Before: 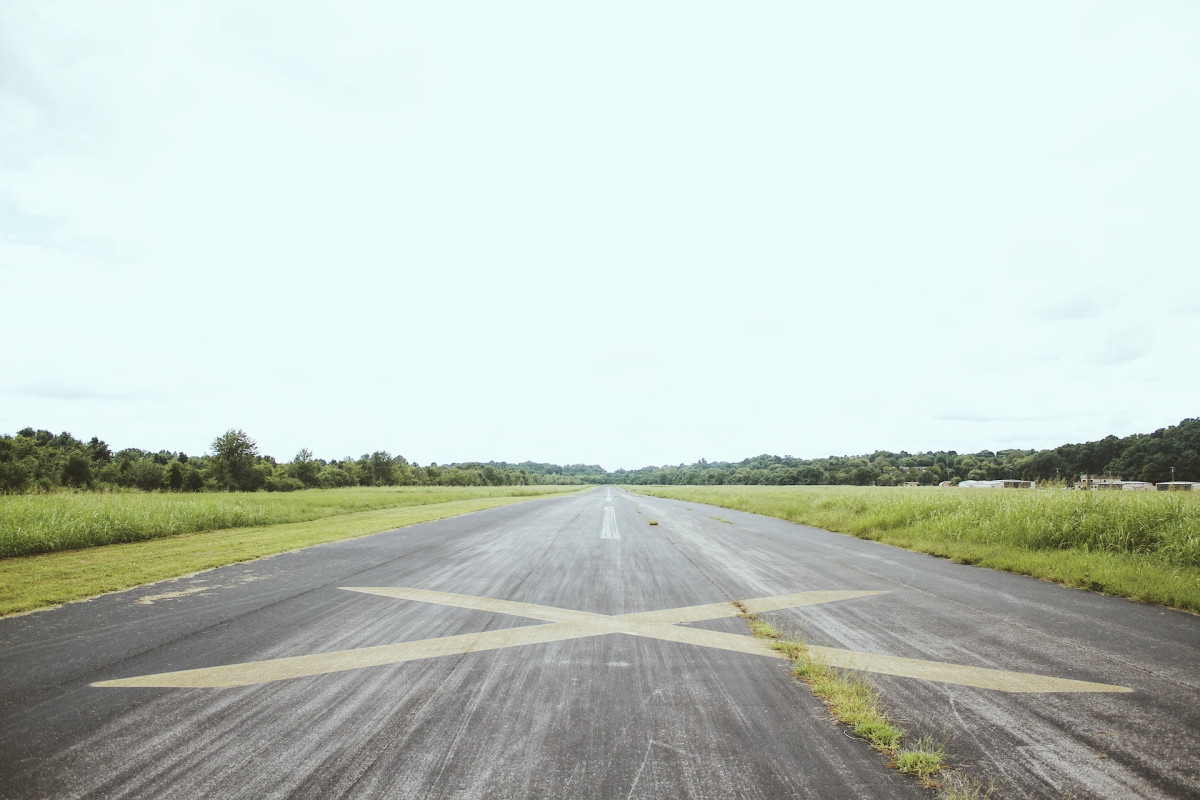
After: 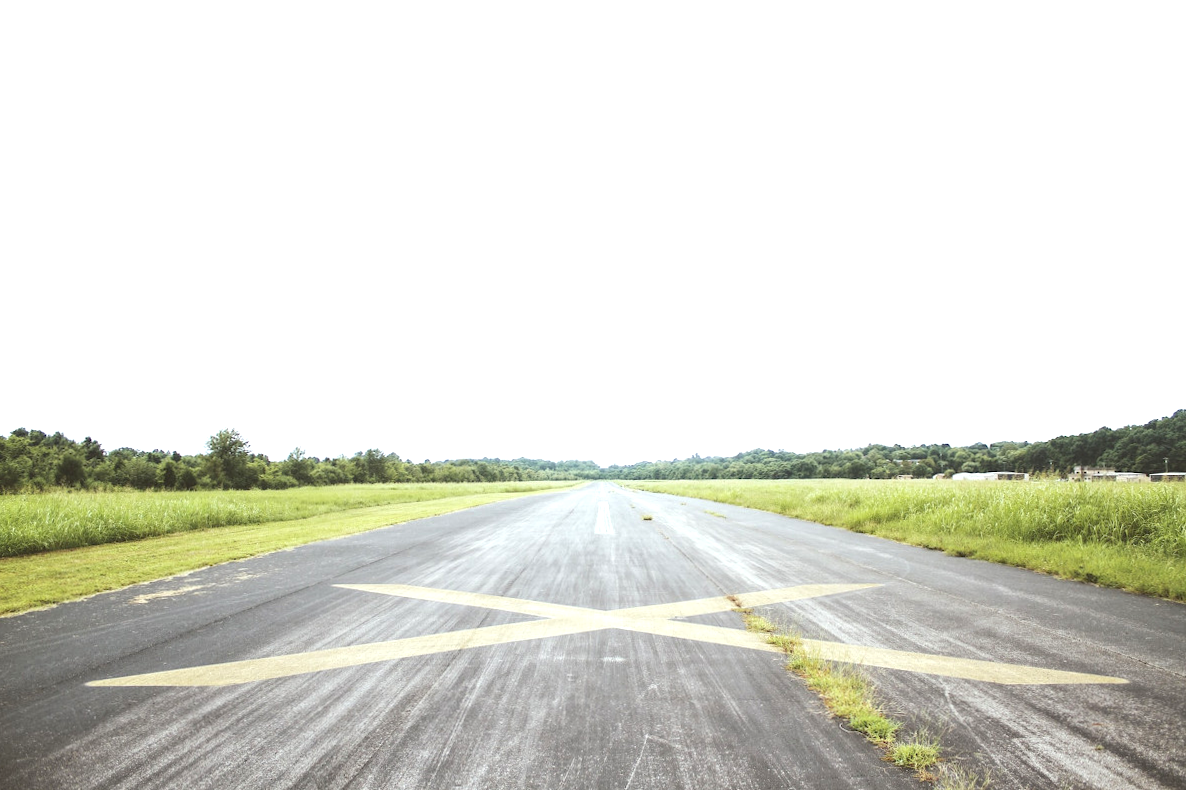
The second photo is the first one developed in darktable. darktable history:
rotate and perspective: rotation -0.45°, automatic cropping original format, crop left 0.008, crop right 0.992, crop top 0.012, crop bottom 0.988
exposure: black level correction 0.001, exposure 0.675 EV, compensate highlight preservation false
